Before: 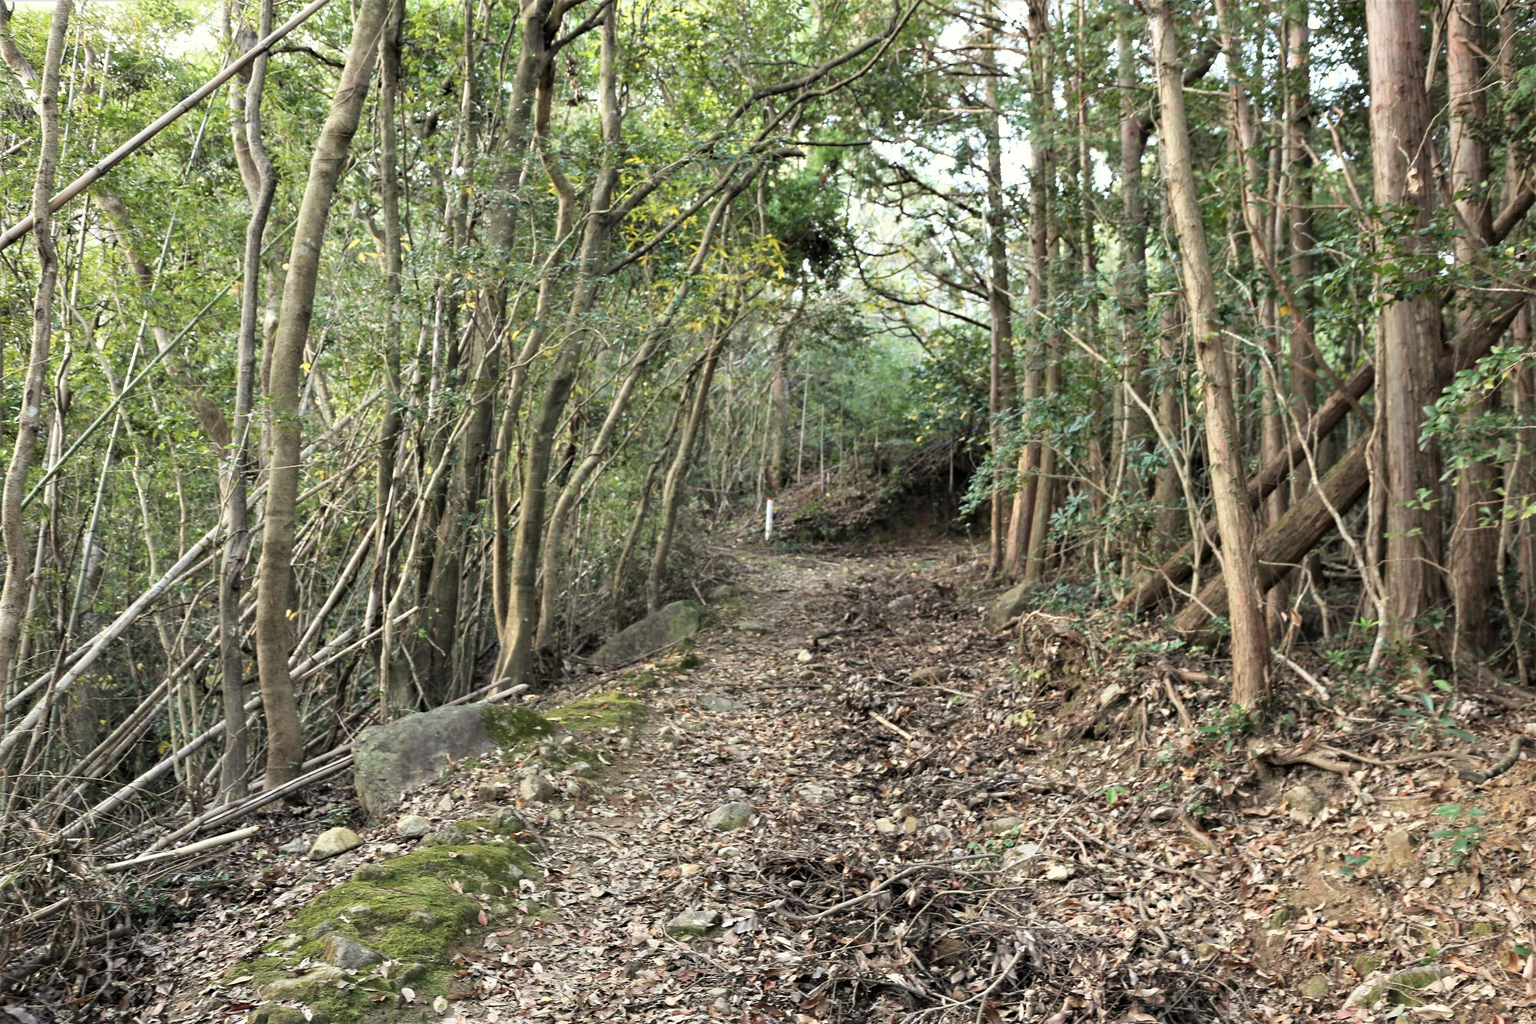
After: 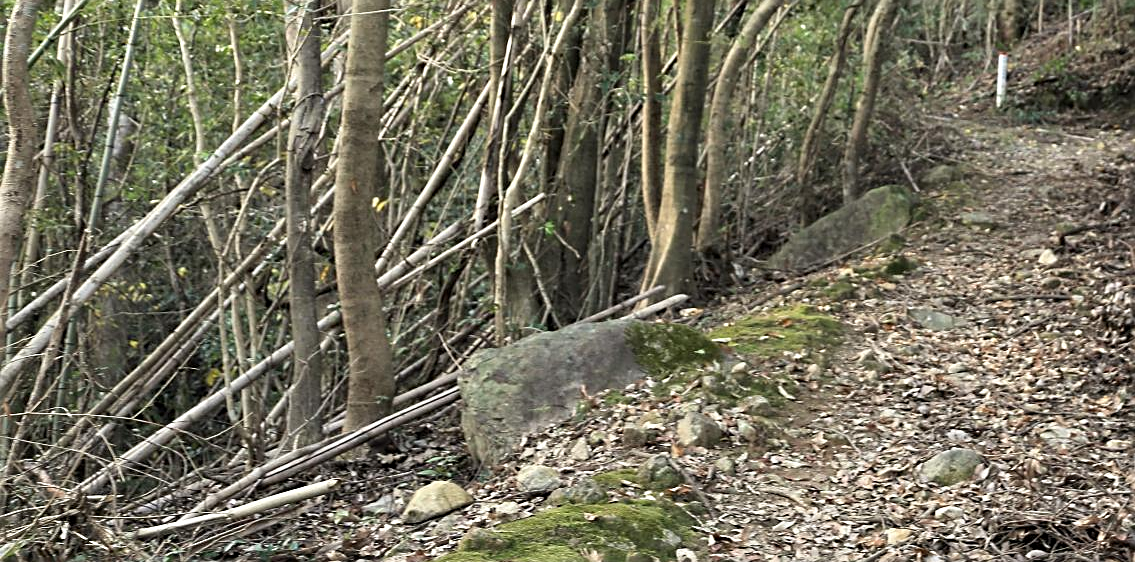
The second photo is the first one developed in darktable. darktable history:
sharpen: on, module defaults
crop: top 44.742%, right 43.219%, bottom 13.061%
